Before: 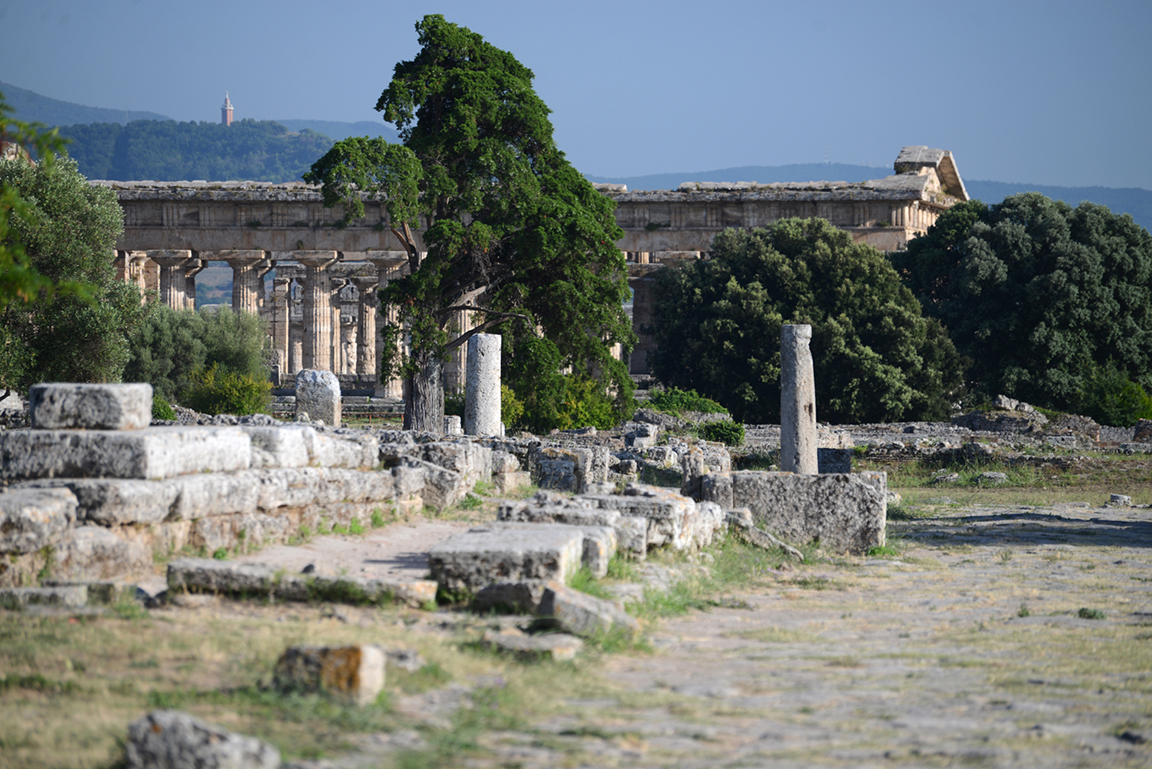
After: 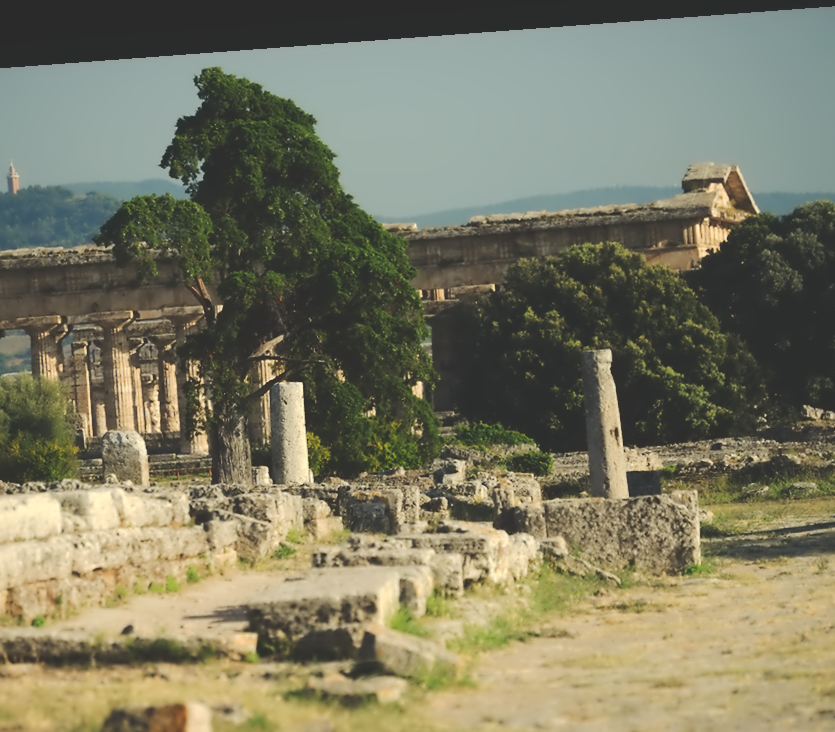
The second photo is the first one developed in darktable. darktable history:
rotate and perspective: rotation -4.25°, automatic cropping off
contrast equalizer: octaves 7, y [[0.5 ×6], [0.5 ×6], [0.5 ×6], [0, 0.033, 0.067, 0.1, 0.133, 0.167], [0, 0.05, 0.1, 0.15, 0.2, 0.25]]
tone curve: curves: ch0 [(0, 0) (0.003, 0.003) (0.011, 0.009) (0.025, 0.018) (0.044, 0.028) (0.069, 0.038) (0.1, 0.049) (0.136, 0.062) (0.177, 0.089) (0.224, 0.123) (0.277, 0.165) (0.335, 0.223) (0.399, 0.293) (0.468, 0.385) (0.543, 0.497) (0.623, 0.613) (0.709, 0.716) (0.801, 0.802) (0.898, 0.887) (1, 1)], preserve colors none
white balance: red 1.08, blue 0.791
crop: left 18.479%, right 12.2%, bottom 13.971%
exposure: black level correction -0.062, exposure -0.05 EV, compensate highlight preservation false
